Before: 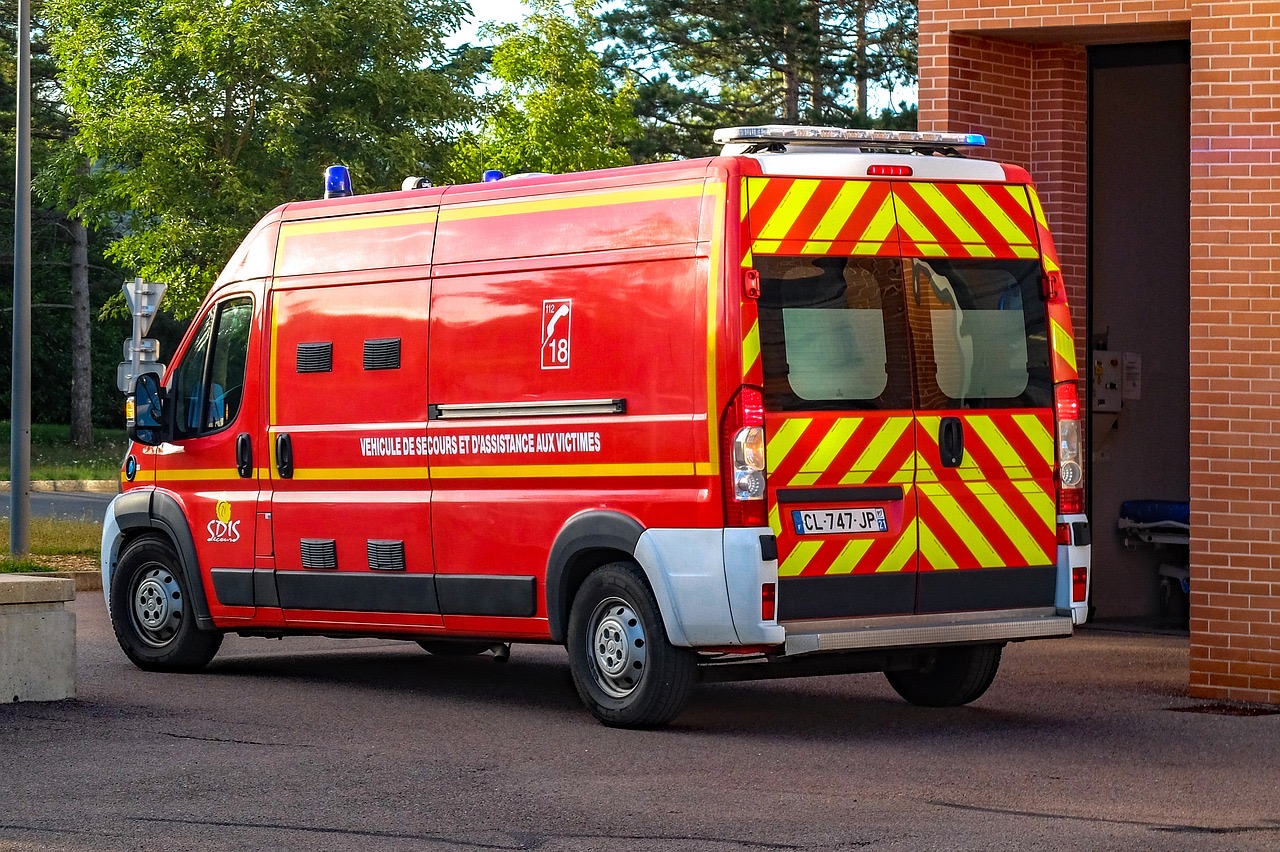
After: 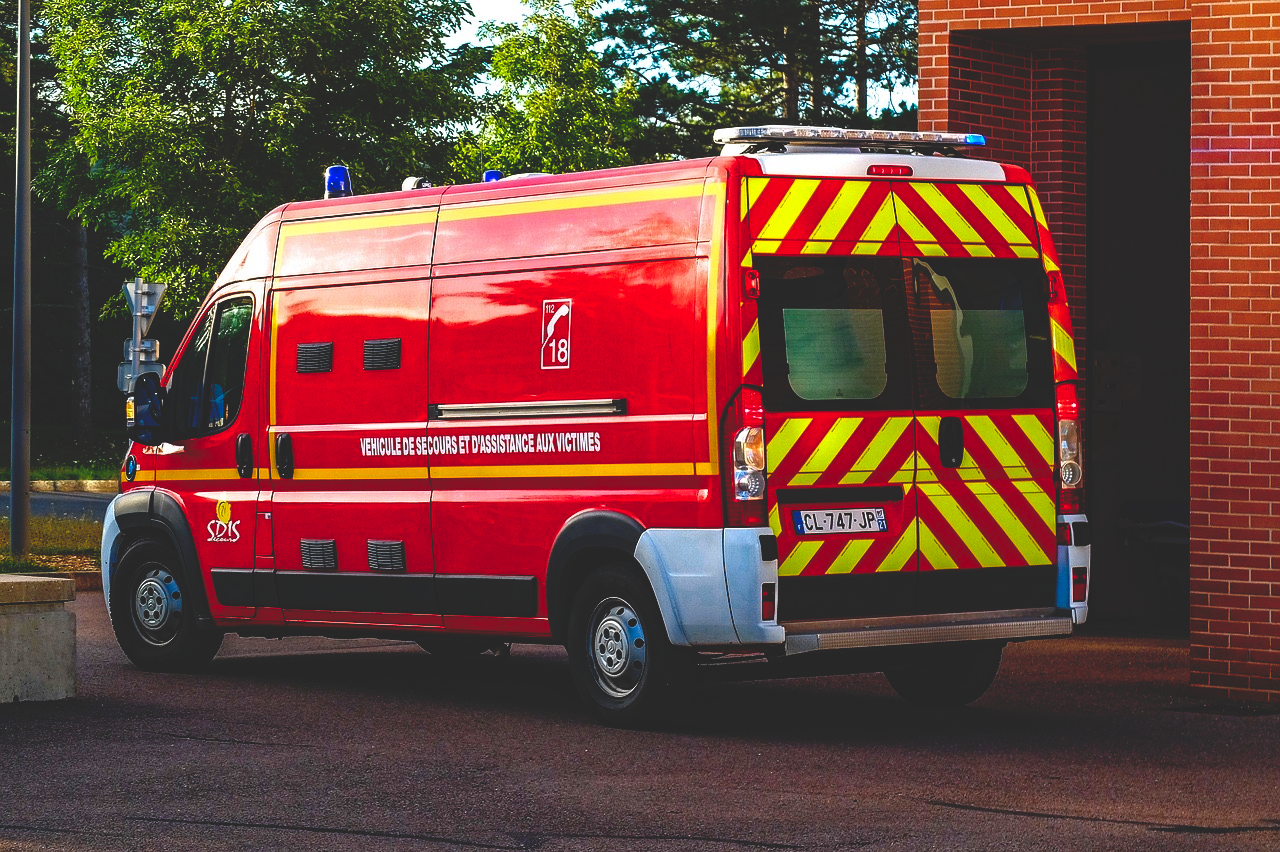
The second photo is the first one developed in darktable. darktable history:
color balance rgb: perceptual saturation grading › global saturation 0.673%, perceptual saturation grading › highlights -17.747%, perceptual saturation grading › mid-tones 33.047%, perceptual saturation grading › shadows 50.414%, global vibrance 20%
base curve: curves: ch0 [(0, 0.02) (0.083, 0.036) (1, 1)], preserve colors none
